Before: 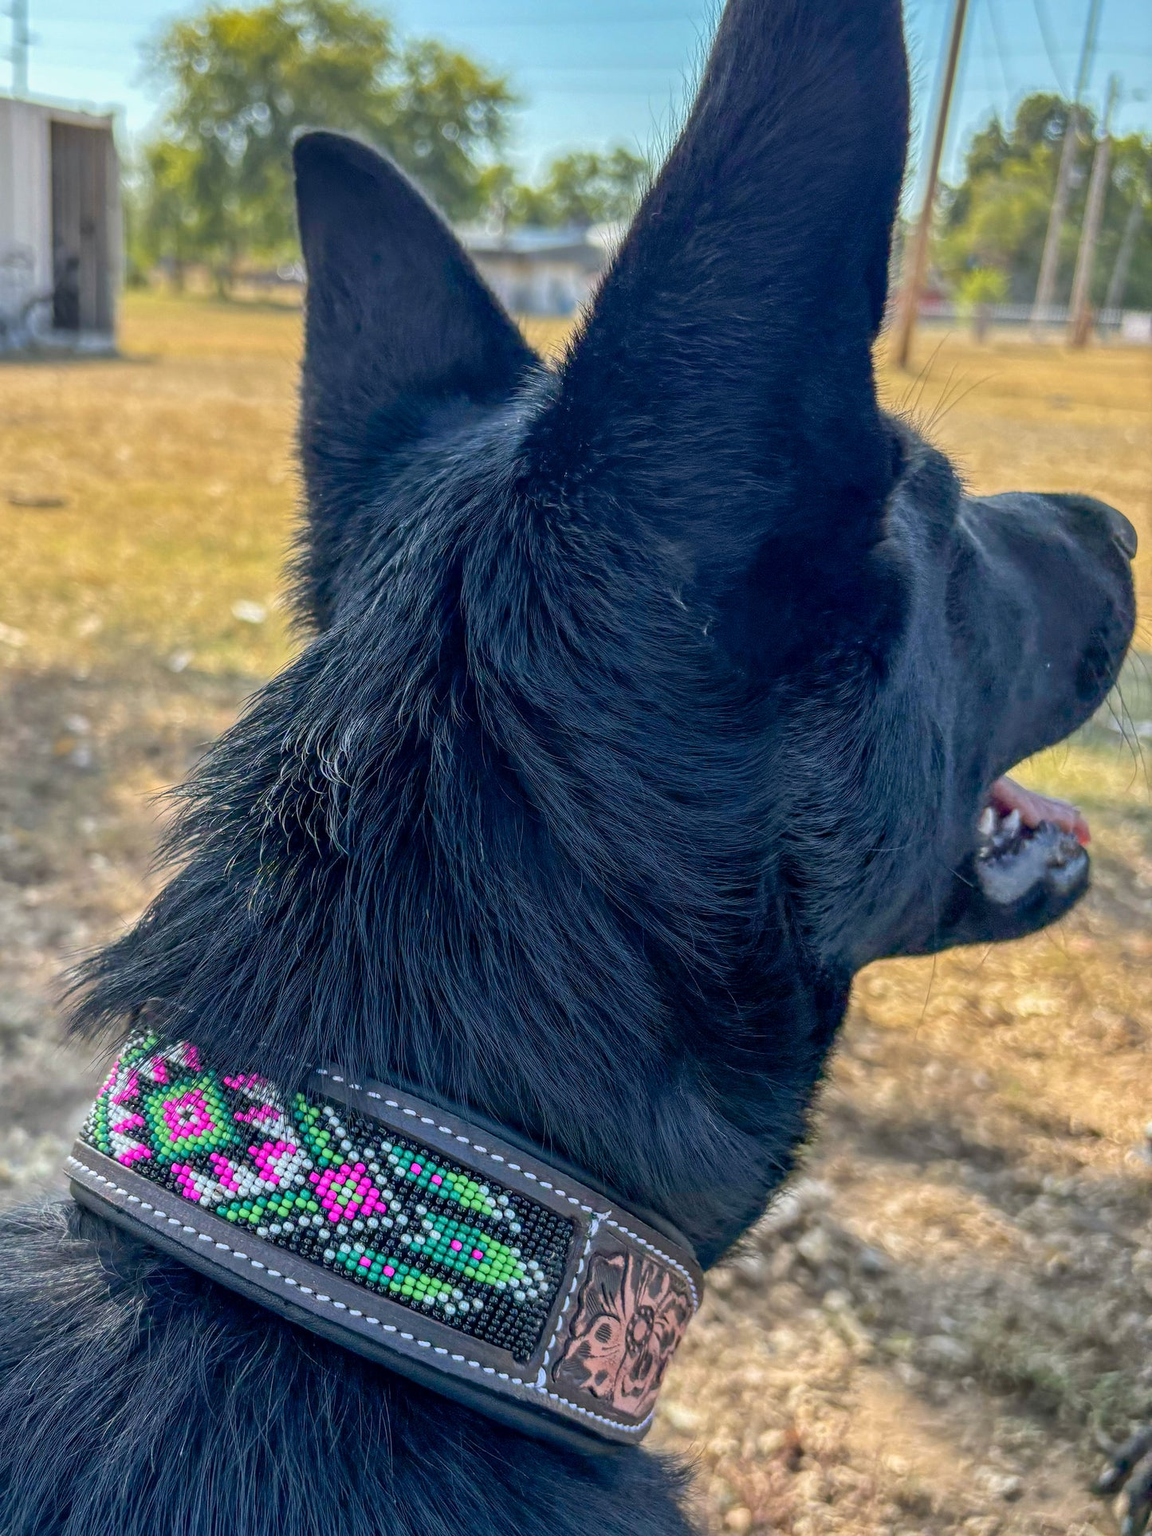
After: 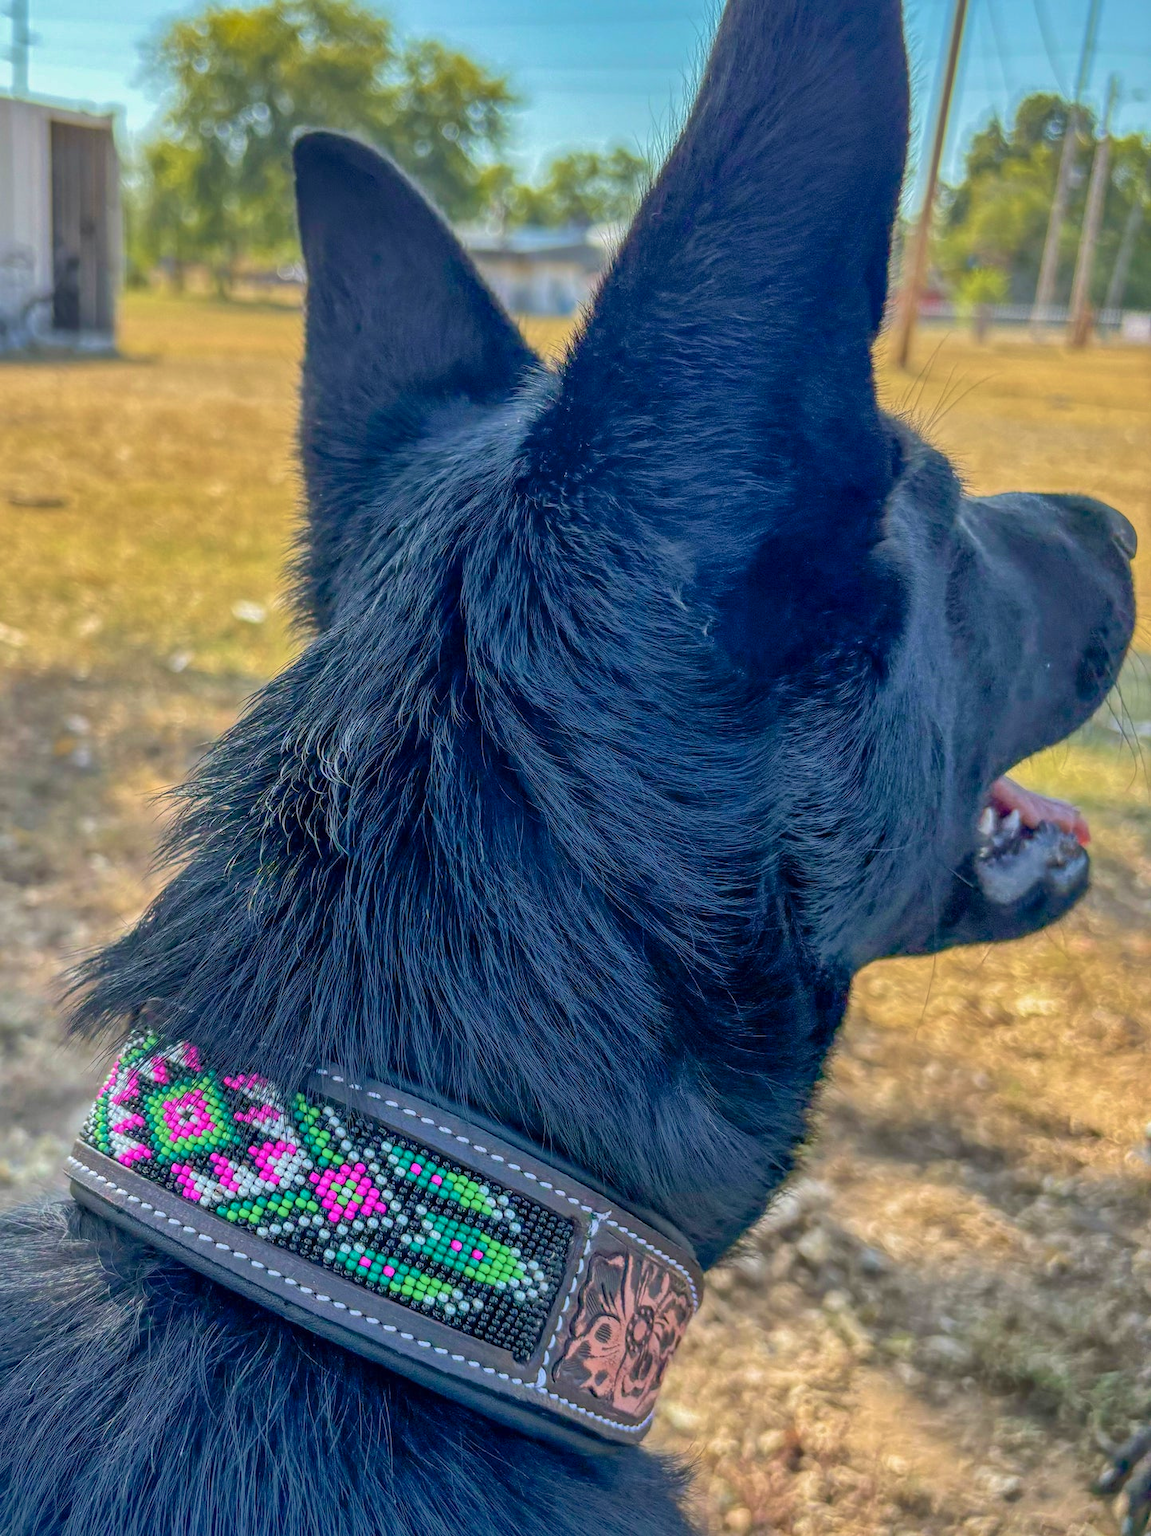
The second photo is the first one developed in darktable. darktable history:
velvia: on, module defaults
shadows and highlights: on, module defaults
